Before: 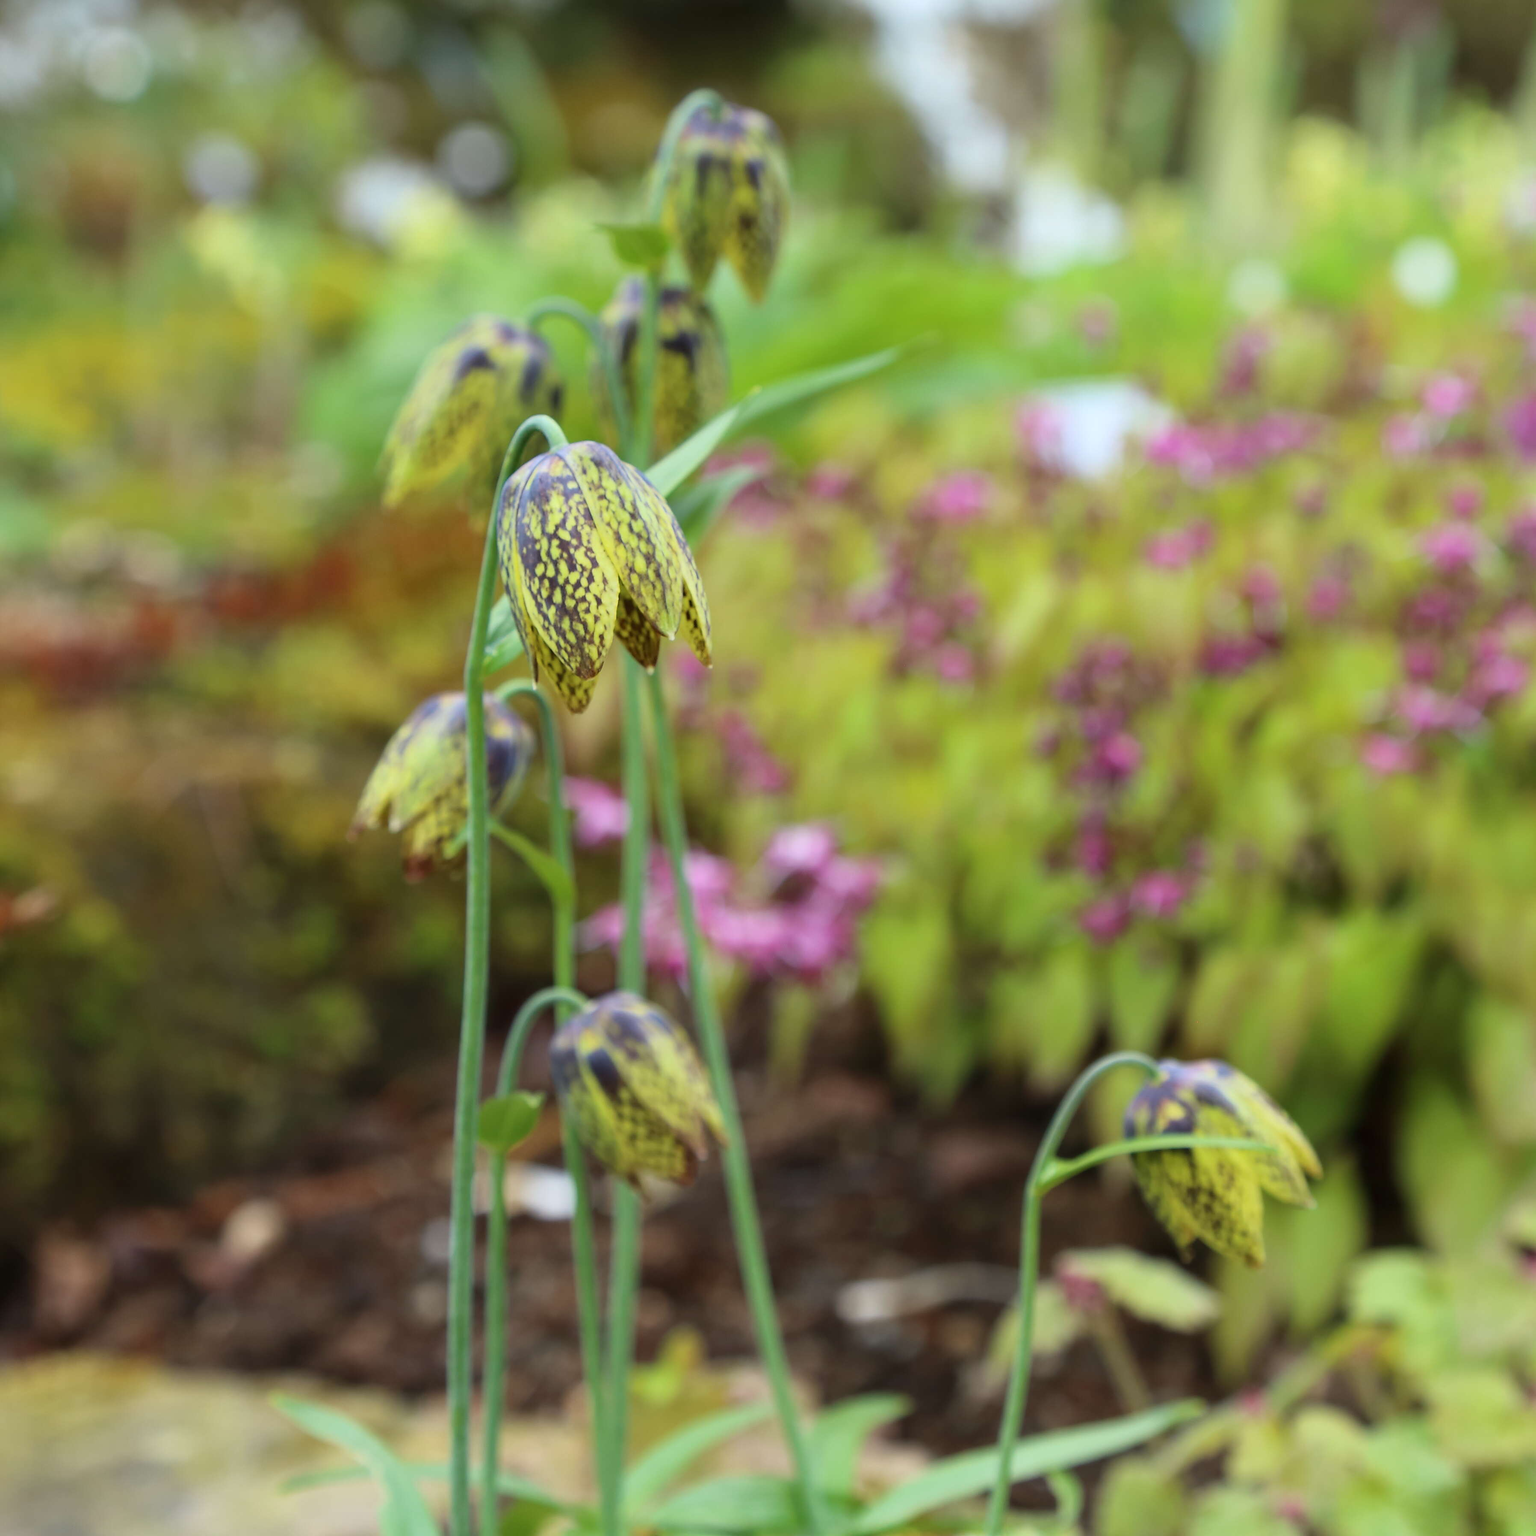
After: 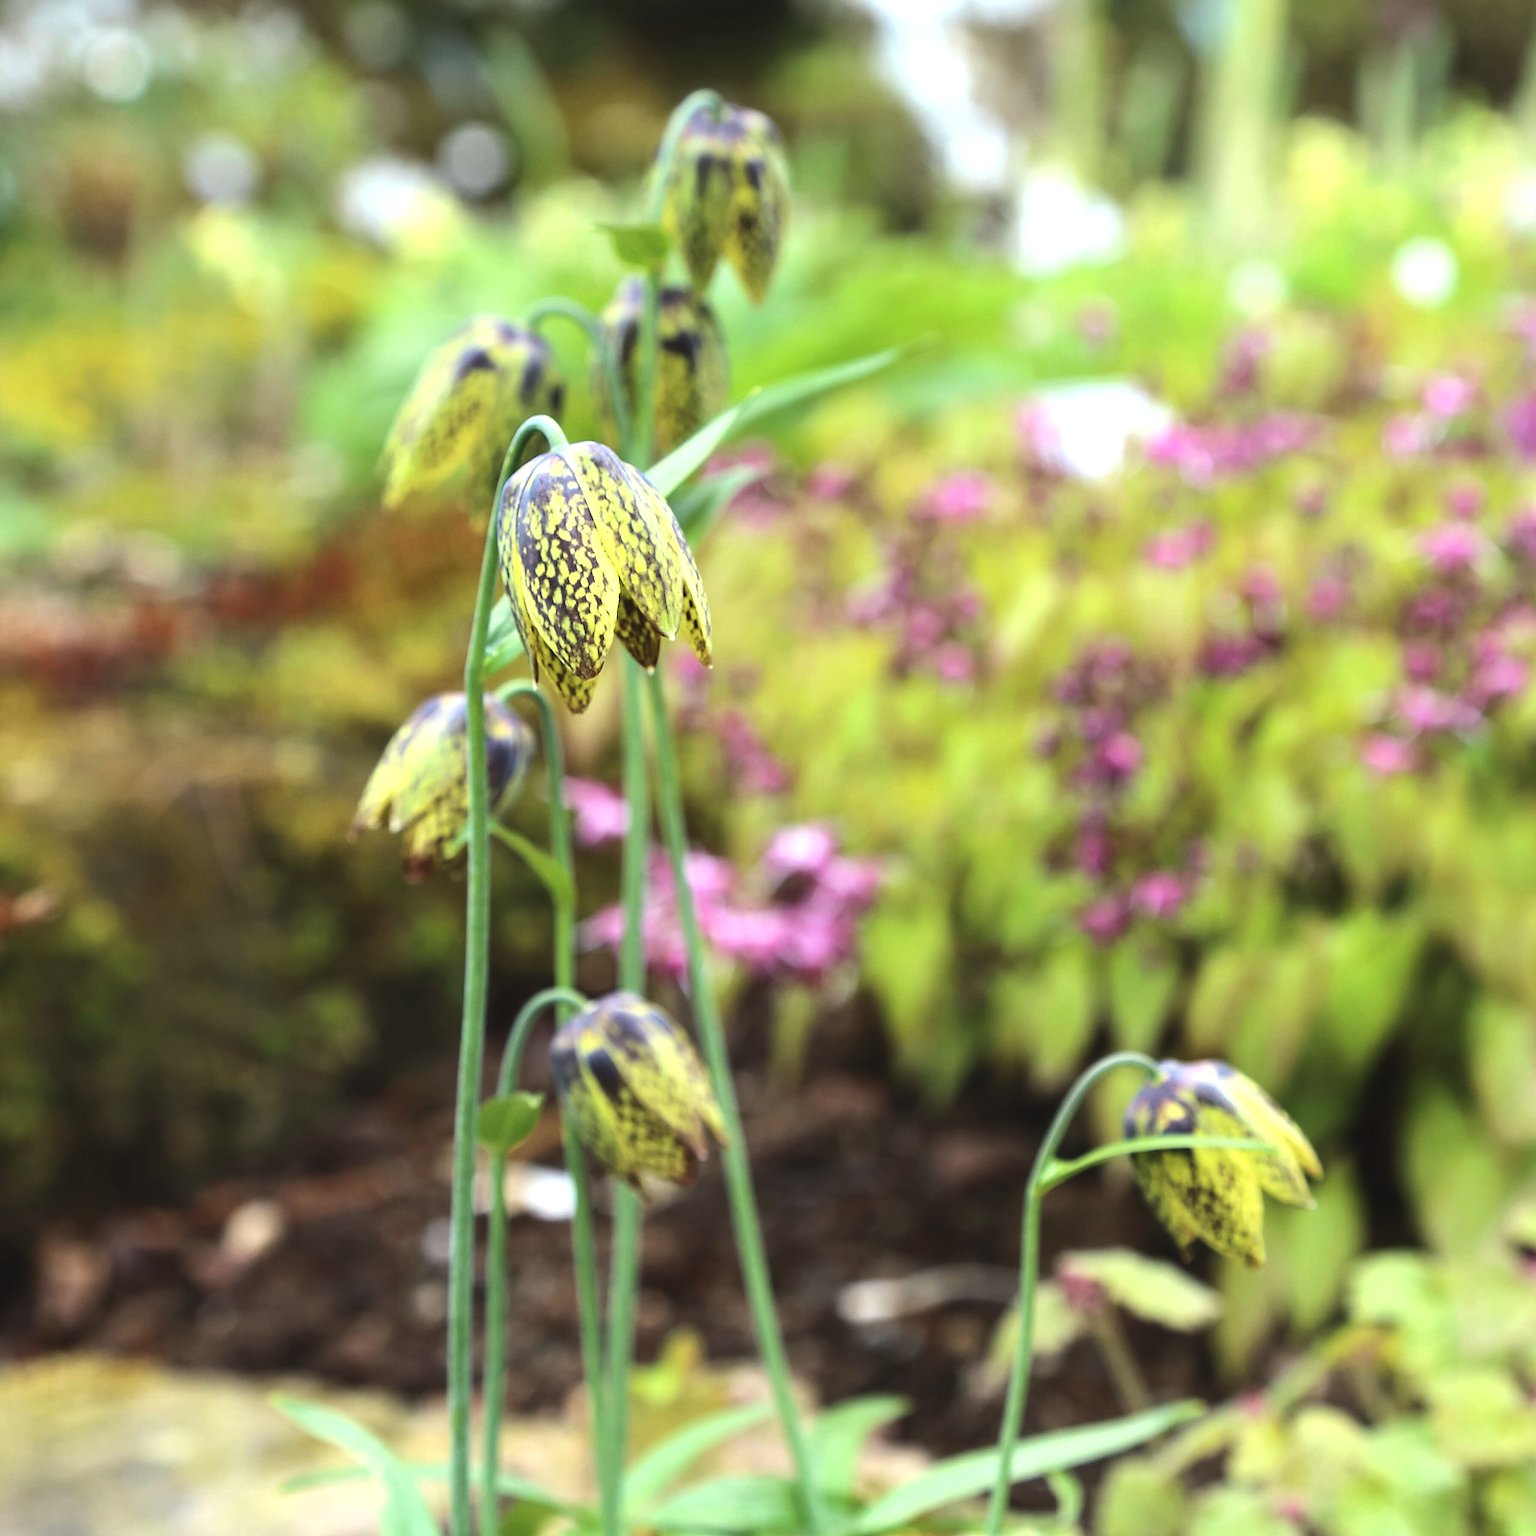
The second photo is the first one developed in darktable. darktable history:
tone equalizer: -8 EV -0.75 EV, -7 EV -0.7 EV, -6 EV -0.6 EV, -5 EV -0.4 EV, -3 EV 0.4 EV, -2 EV 0.6 EV, -1 EV 0.7 EV, +0 EV 0.75 EV, edges refinement/feathering 500, mask exposure compensation -1.57 EV, preserve details no
exposure: black level correction -0.008, exposure 0.067 EV, compensate highlight preservation false
sharpen: on, module defaults
